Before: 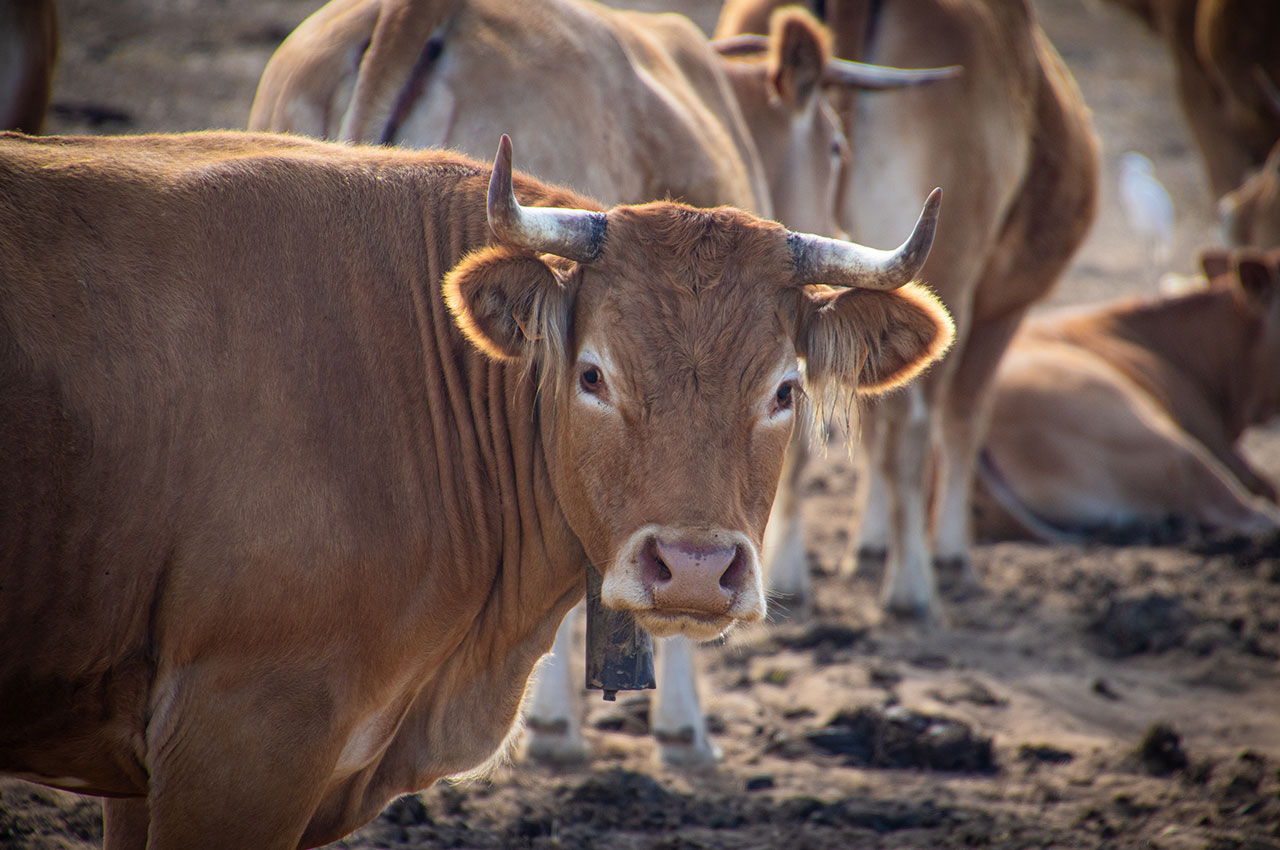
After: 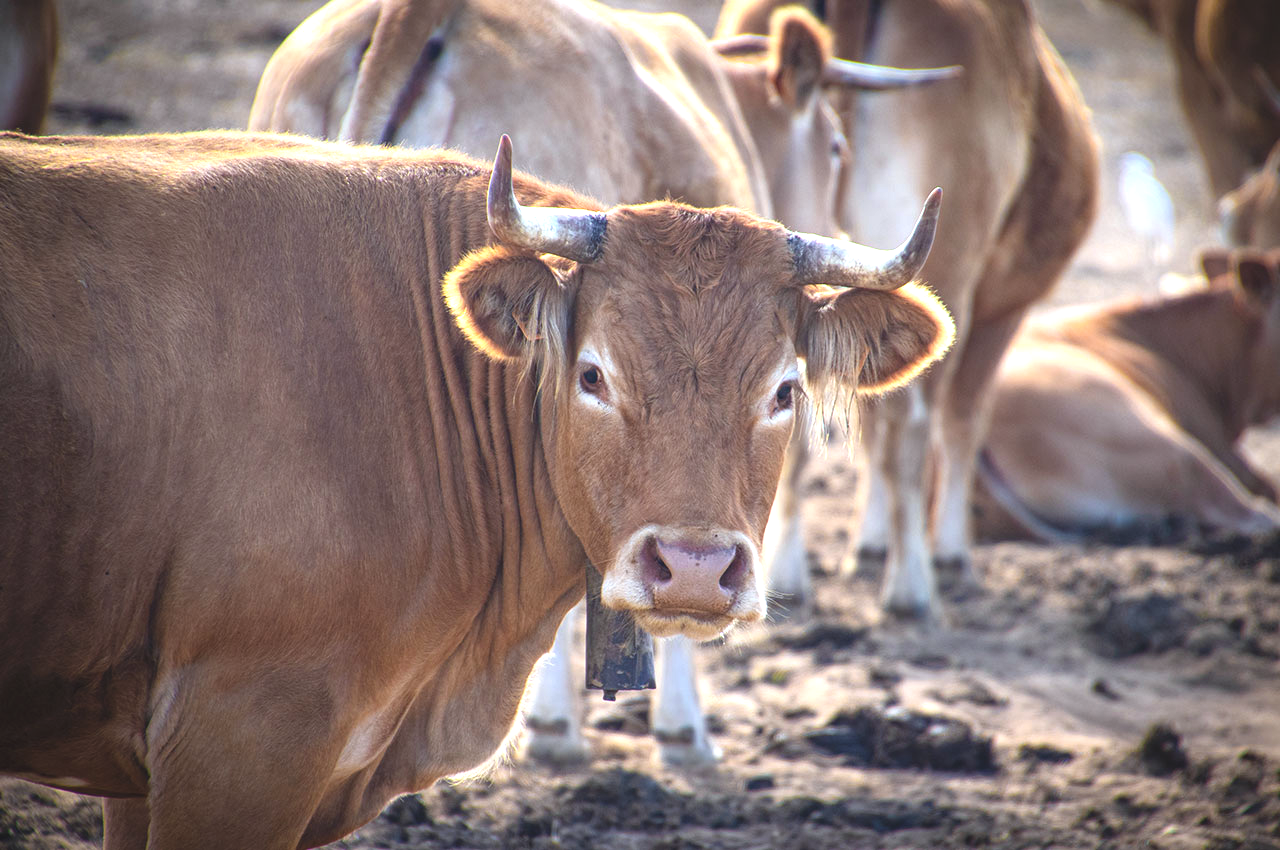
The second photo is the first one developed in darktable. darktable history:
exposure: black level correction -0.005, exposure 1.002 EV, compensate highlight preservation false
white balance: red 0.967, blue 1.049
